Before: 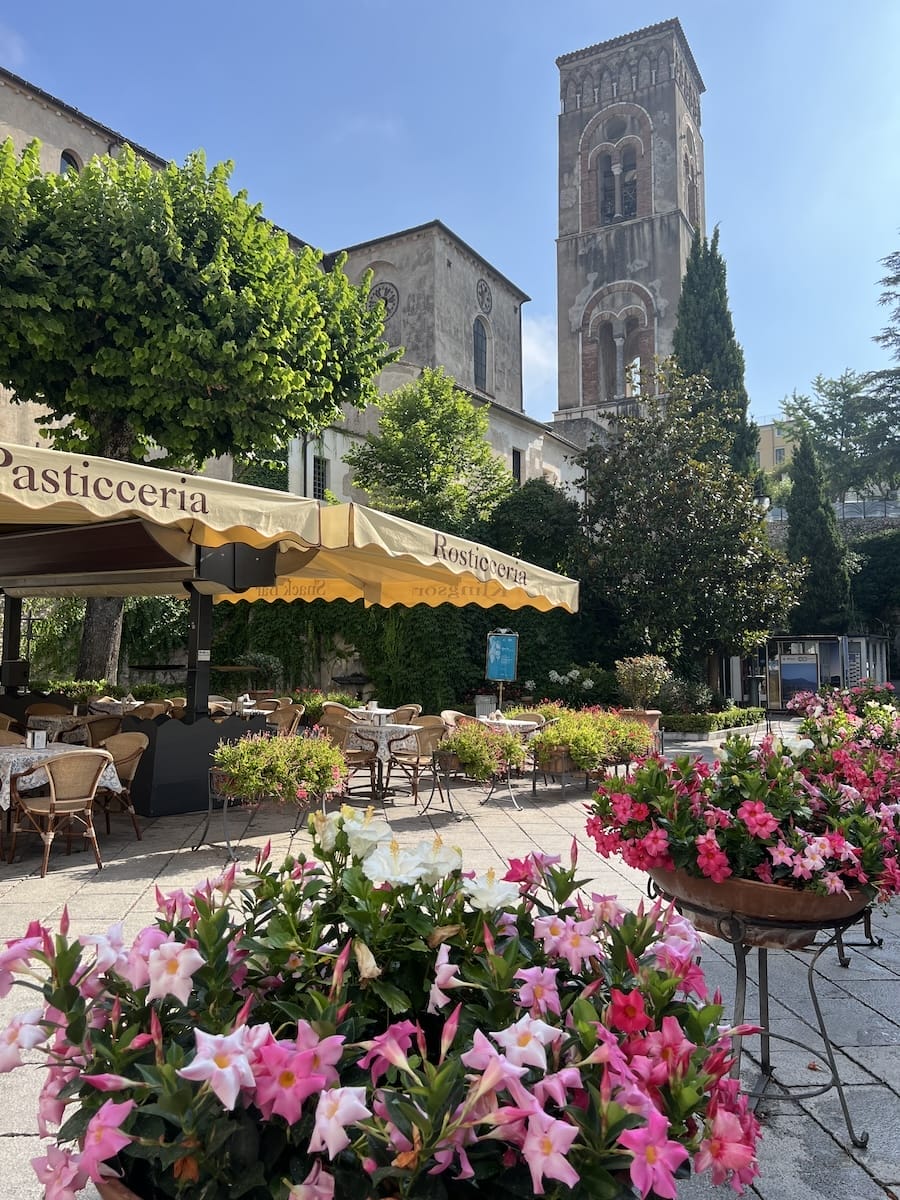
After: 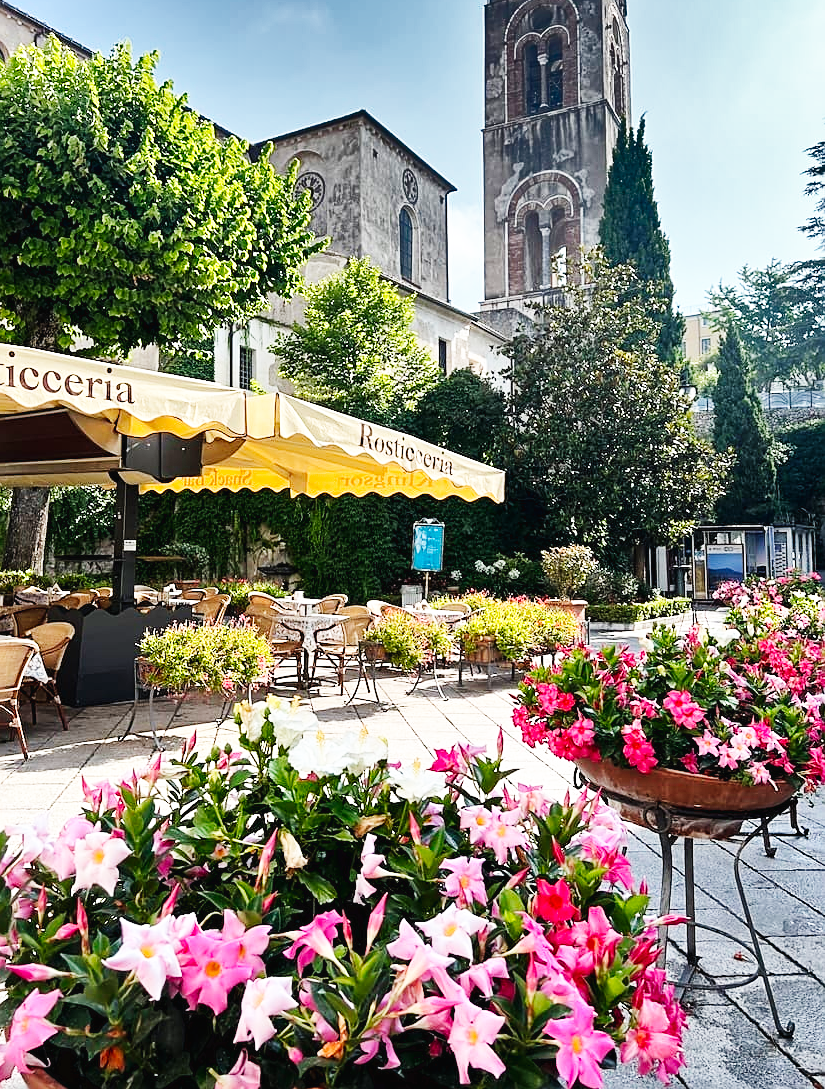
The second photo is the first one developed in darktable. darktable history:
base curve: curves: ch0 [(0, 0.003) (0.001, 0.002) (0.006, 0.004) (0.02, 0.022) (0.048, 0.086) (0.094, 0.234) (0.162, 0.431) (0.258, 0.629) (0.385, 0.8) (0.548, 0.918) (0.751, 0.988) (1, 1)], preserve colors none
sharpen: on, module defaults
shadows and highlights: shadows 20.91, highlights -82.73, soften with gaussian
crop and rotate: left 8.262%, top 9.226%
